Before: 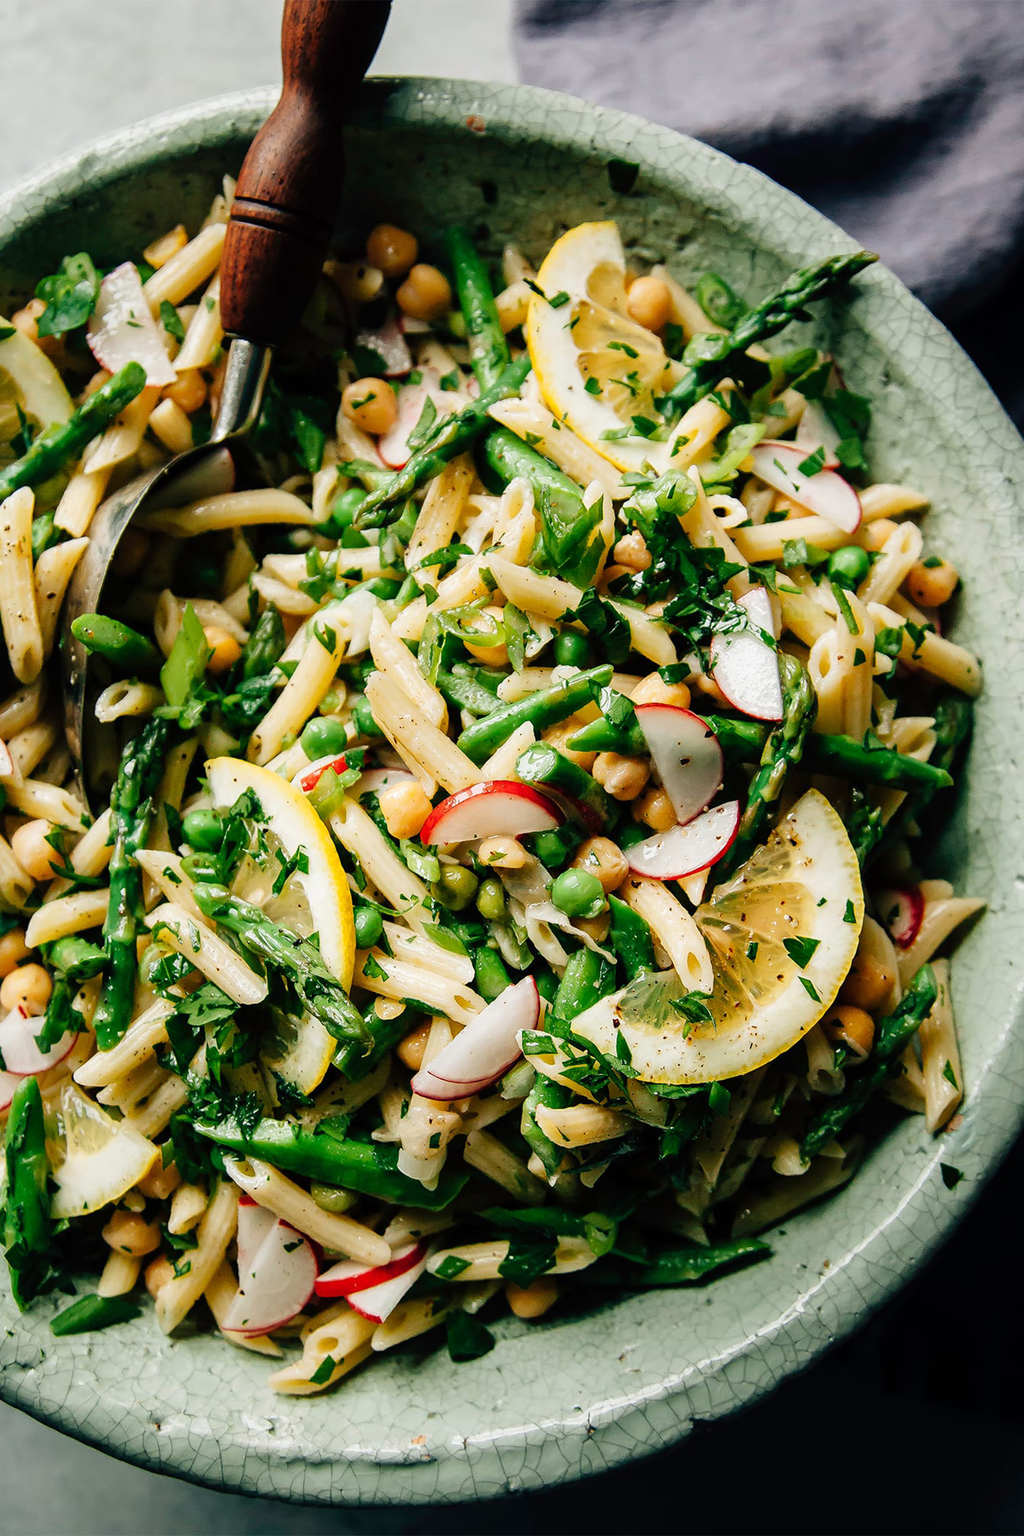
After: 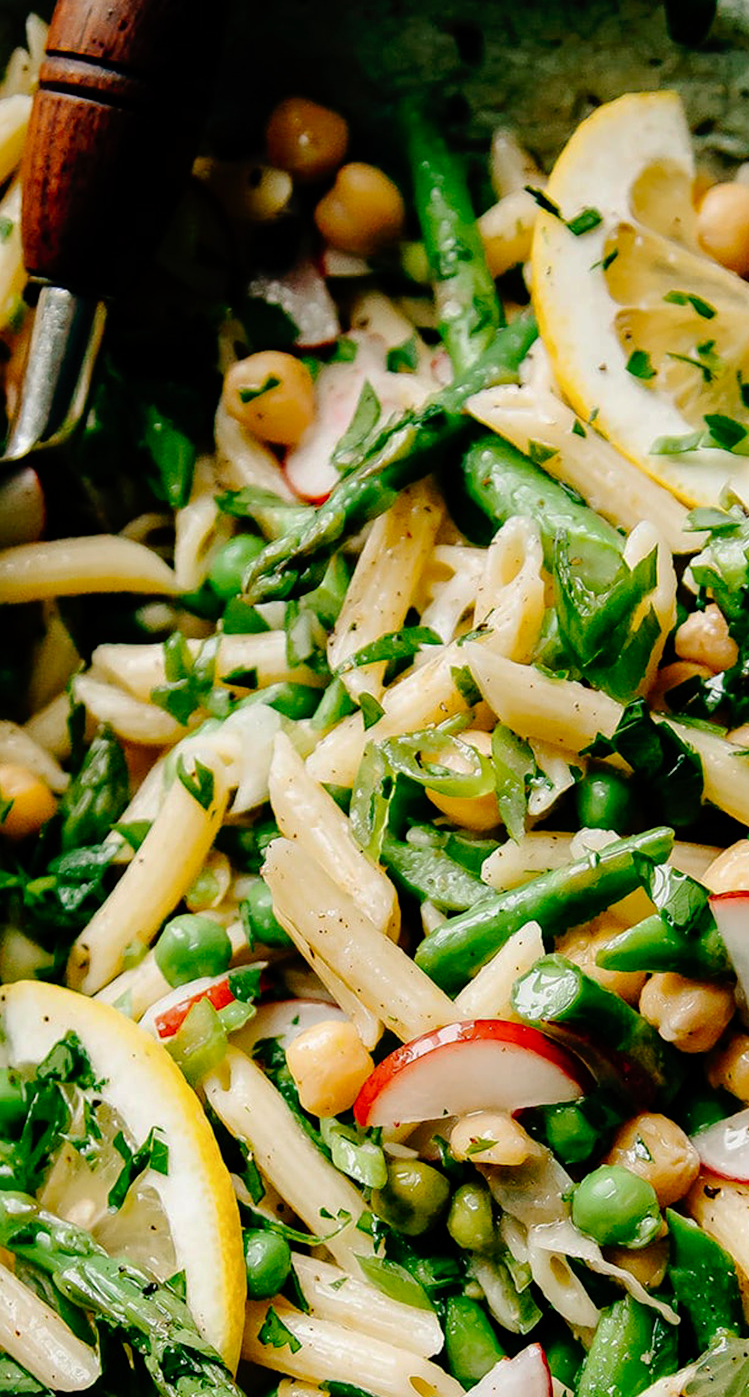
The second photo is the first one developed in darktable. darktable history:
tone curve: curves: ch0 [(0, 0) (0.003, 0.001) (0.011, 0.002) (0.025, 0.007) (0.044, 0.015) (0.069, 0.022) (0.1, 0.03) (0.136, 0.056) (0.177, 0.115) (0.224, 0.177) (0.277, 0.244) (0.335, 0.322) (0.399, 0.398) (0.468, 0.471) (0.543, 0.545) (0.623, 0.614) (0.709, 0.685) (0.801, 0.765) (0.898, 0.867) (1, 1)], preserve colors none
crop: left 20.248%, top 10.86%, right 35.675%, bottom 34.321%
